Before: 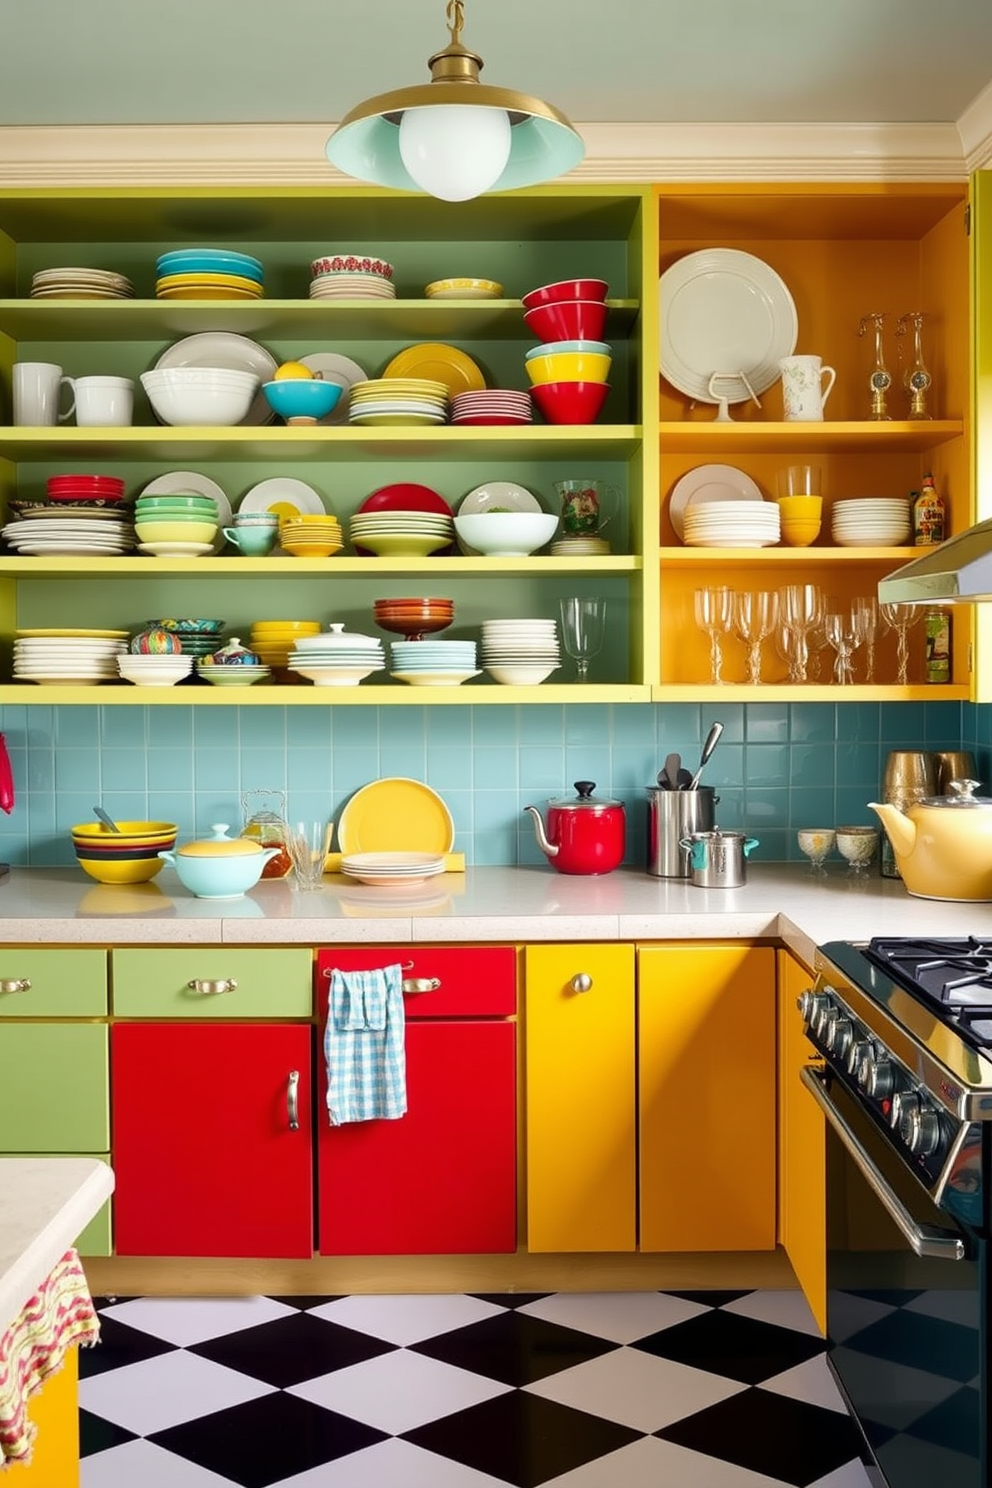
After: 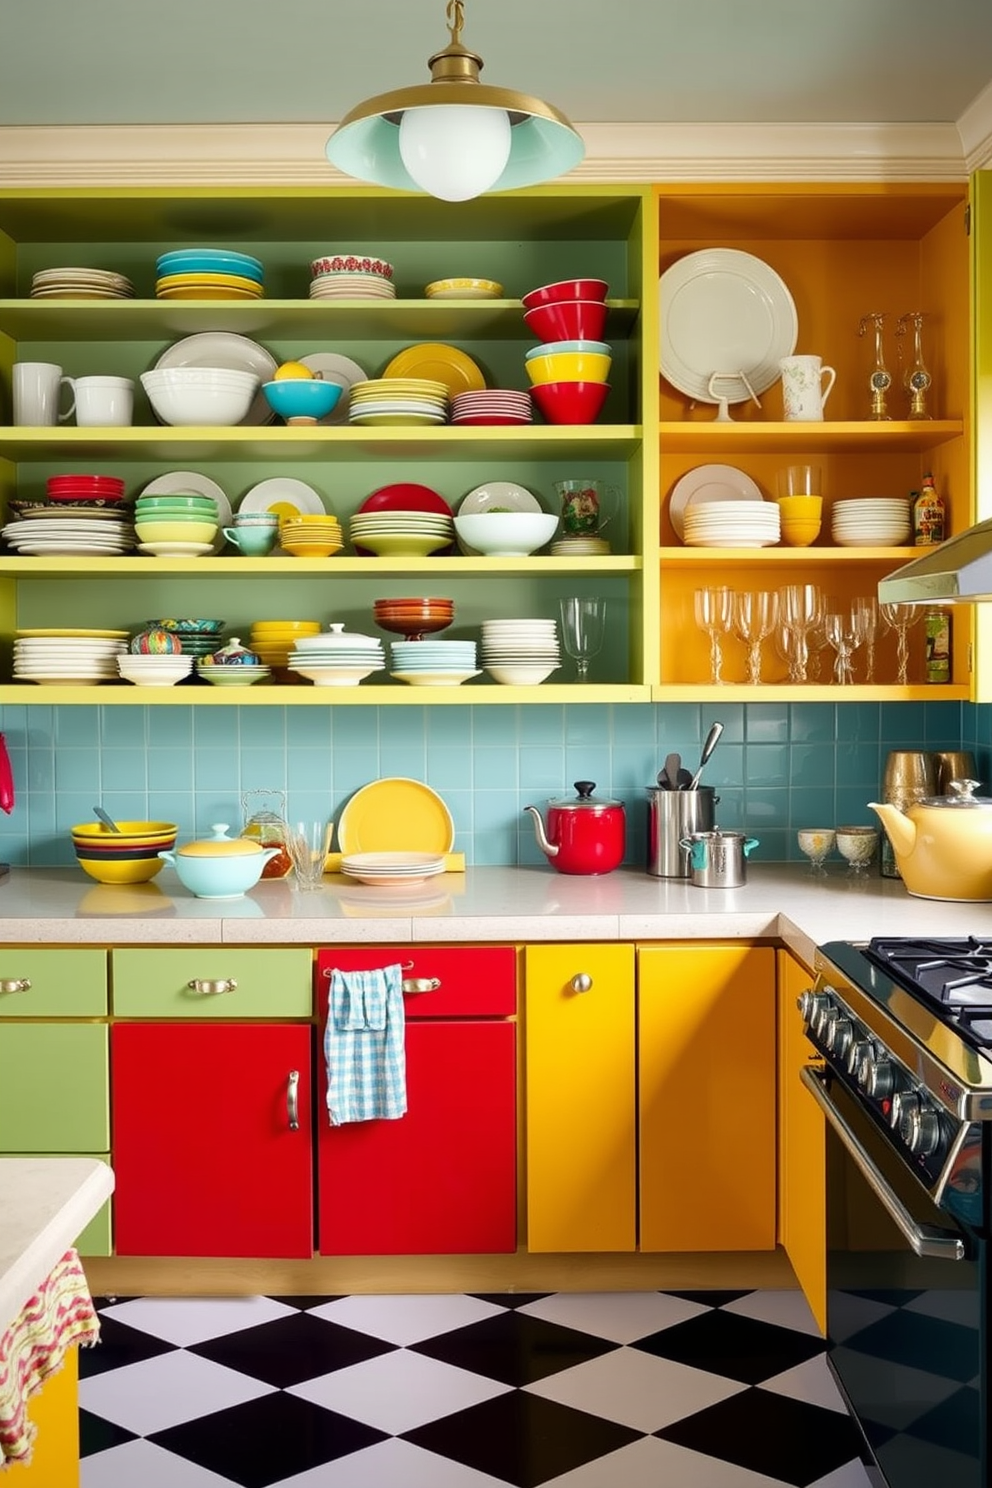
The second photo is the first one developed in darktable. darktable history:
vignetting: fall-off radius 83.1%, brightness -0.568, saturation -0.002, center (-0.147, 0.017)
